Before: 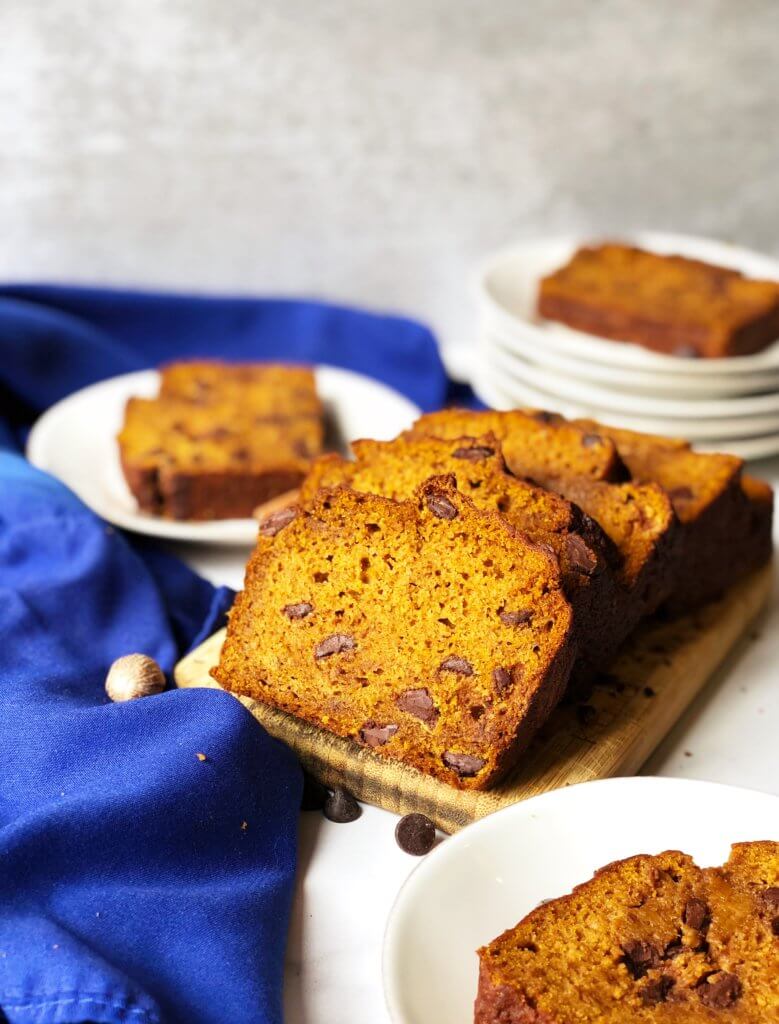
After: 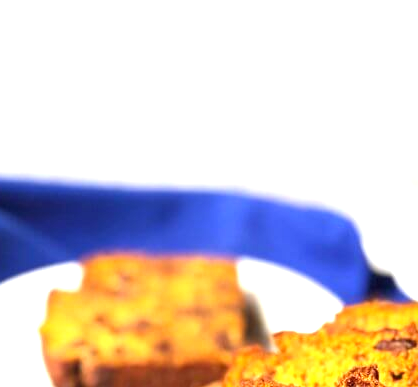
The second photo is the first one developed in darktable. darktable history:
rotate and perspective: automatic cropping off
exposure: black level correction 0, exposure 1 EV, compensate exposure bias true, compensate highlight preservation false
crop: left 10.121%, top 10.631%, right 36.218%, bottom 51.526%
